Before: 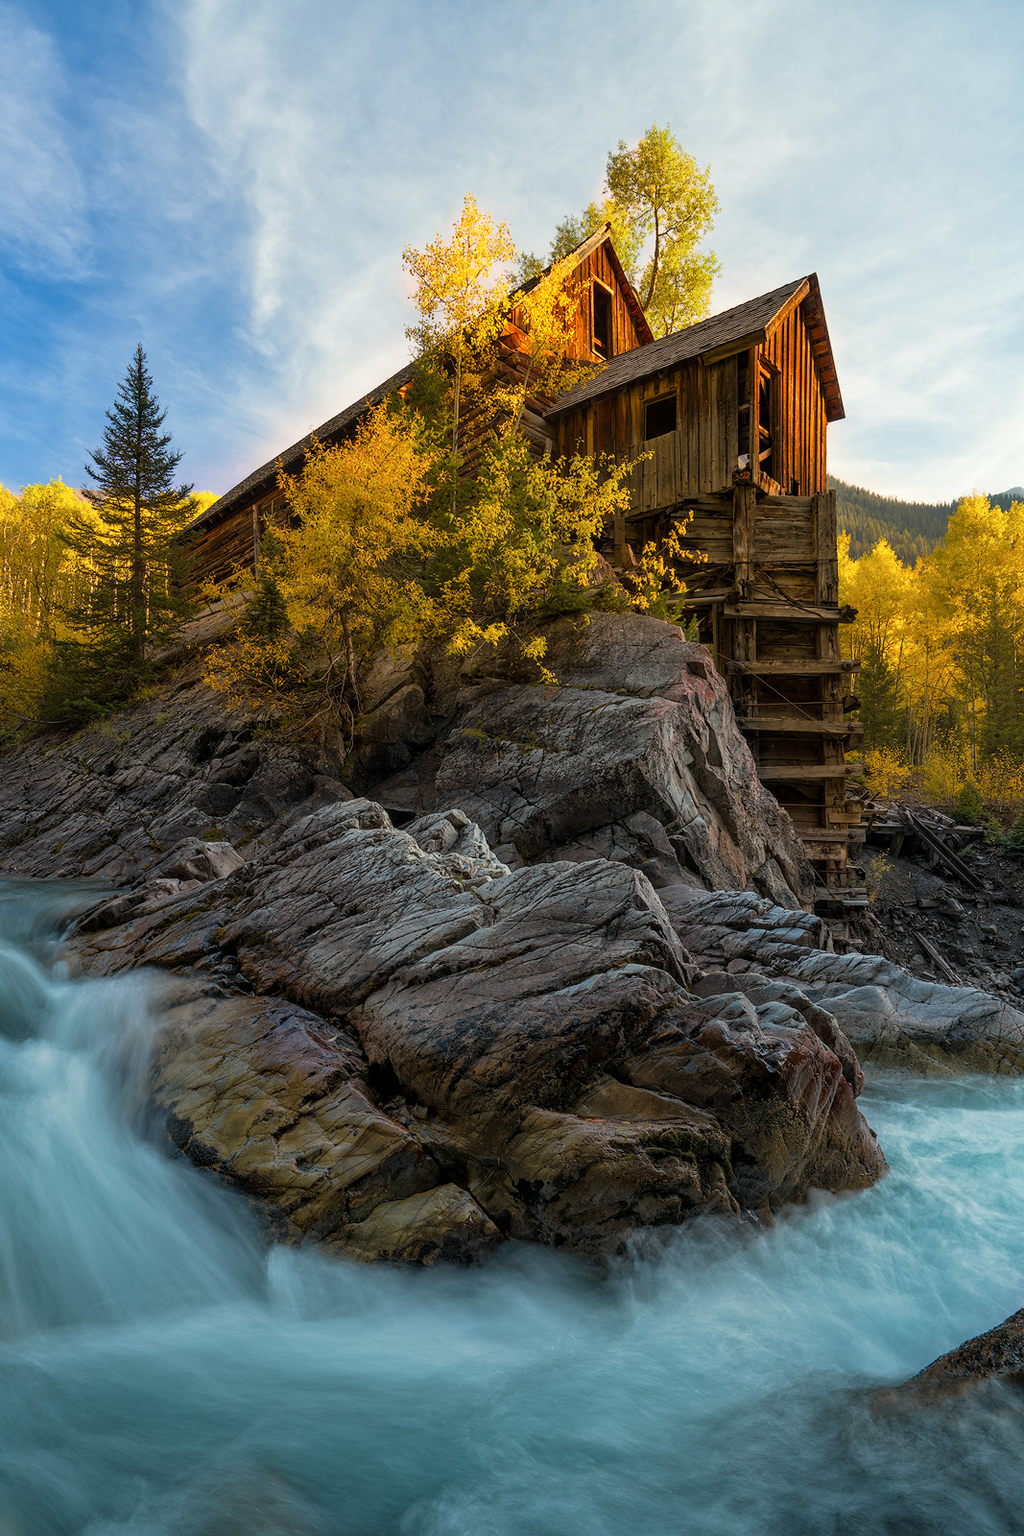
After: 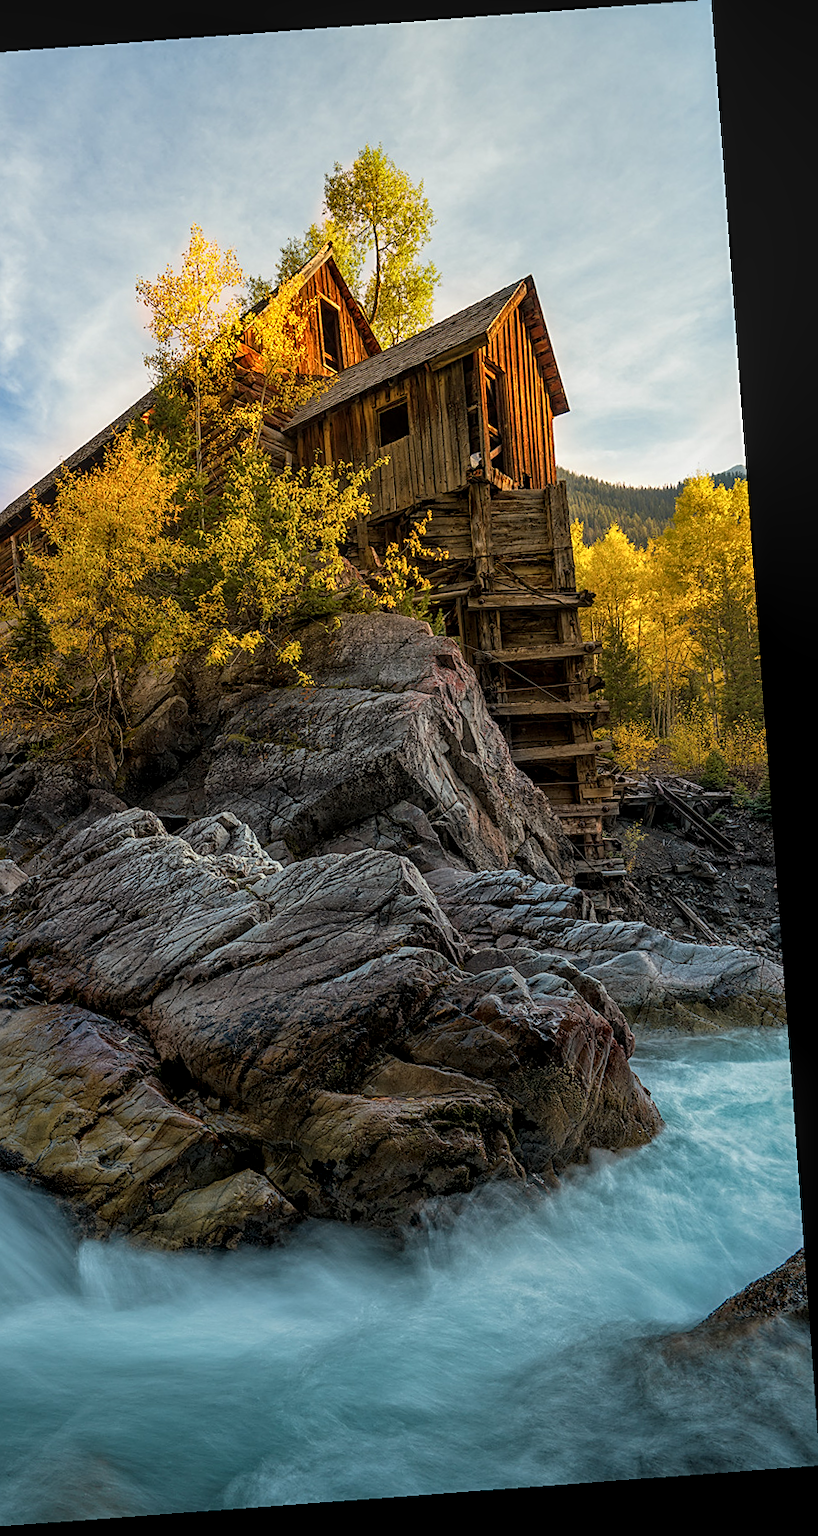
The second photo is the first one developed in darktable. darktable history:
sharpen: amount 0.478
crop and rotate: left 24.6%
local contrast: on, module defaults
rotate and perspective: rotation -4.25°, automatic cropping off
tone equalizer: -7 EV 0.13 EV, smoothing diameter 25%, edges refinement/feathering 10, preserve details guided filter
